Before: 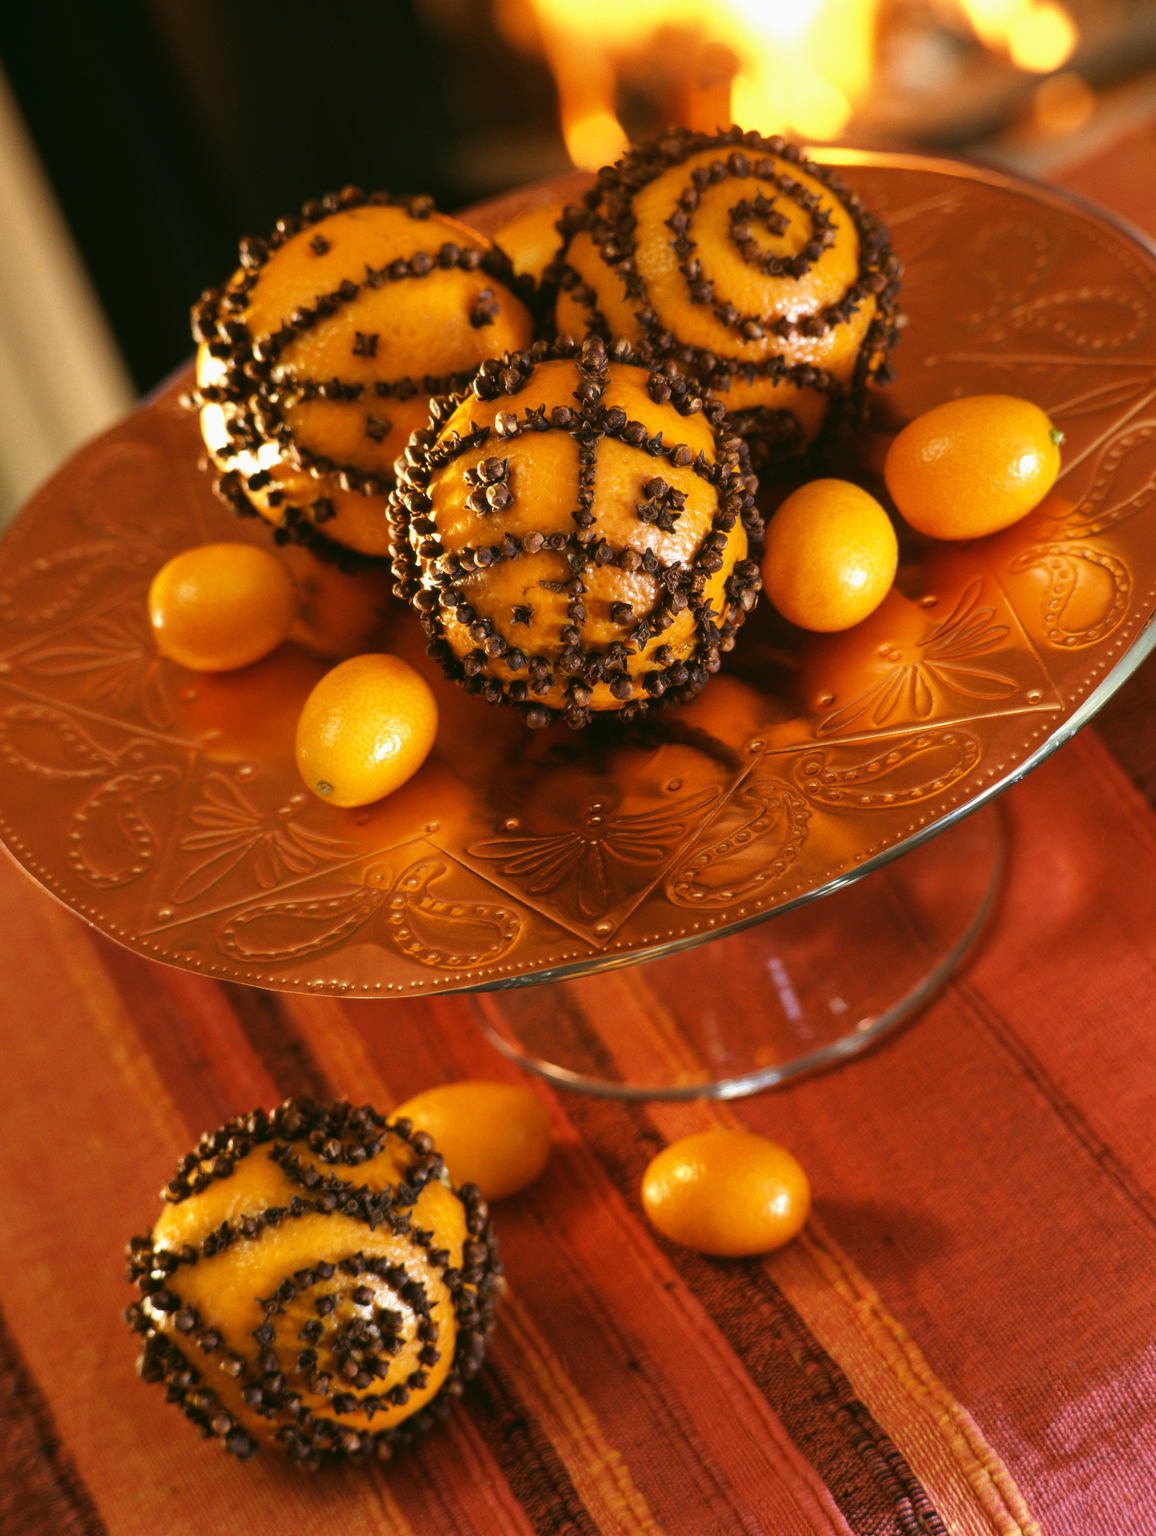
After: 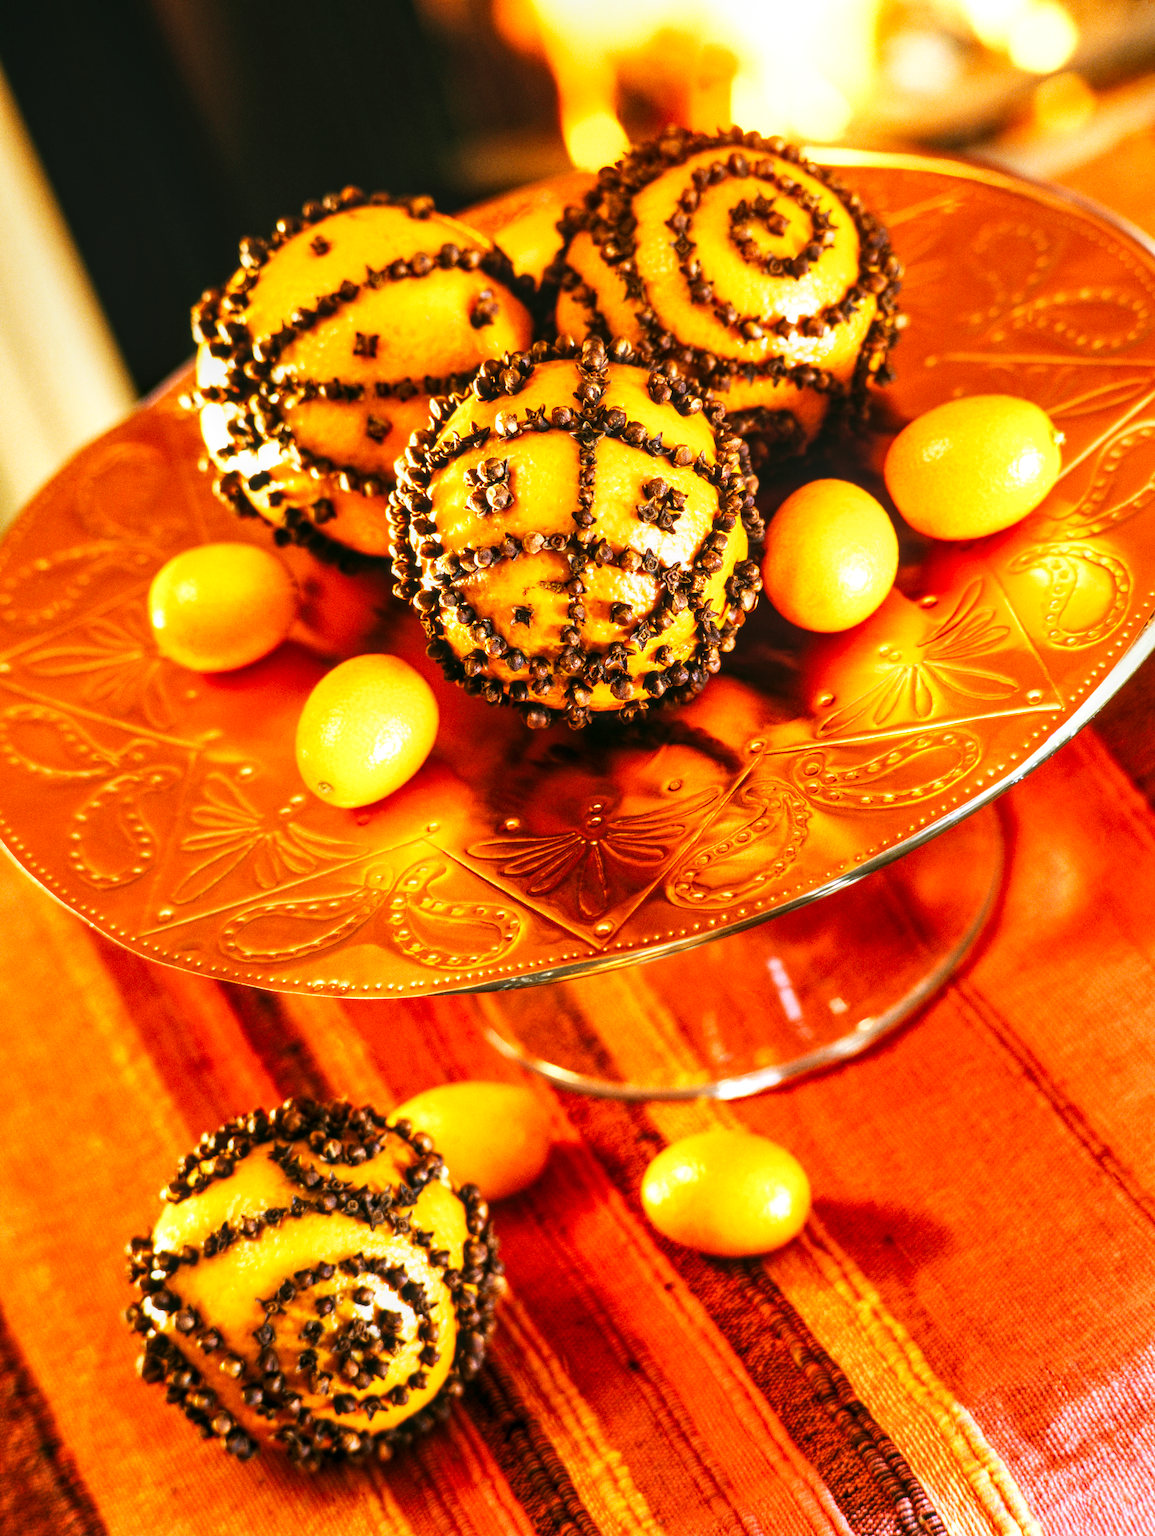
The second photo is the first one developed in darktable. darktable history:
local contrast: on, module defaults
exposure: exposure 0.373 EV, compensate highlight preservation false
base curve: curves: ch0 [(0, 0) (0.007, 0.004) (0.027, 0.03) (0.046, 0.07) (0.207, 0.54) (0.442, 0.872) (0.673, 0.972) (1, 1)], preserve colors none
